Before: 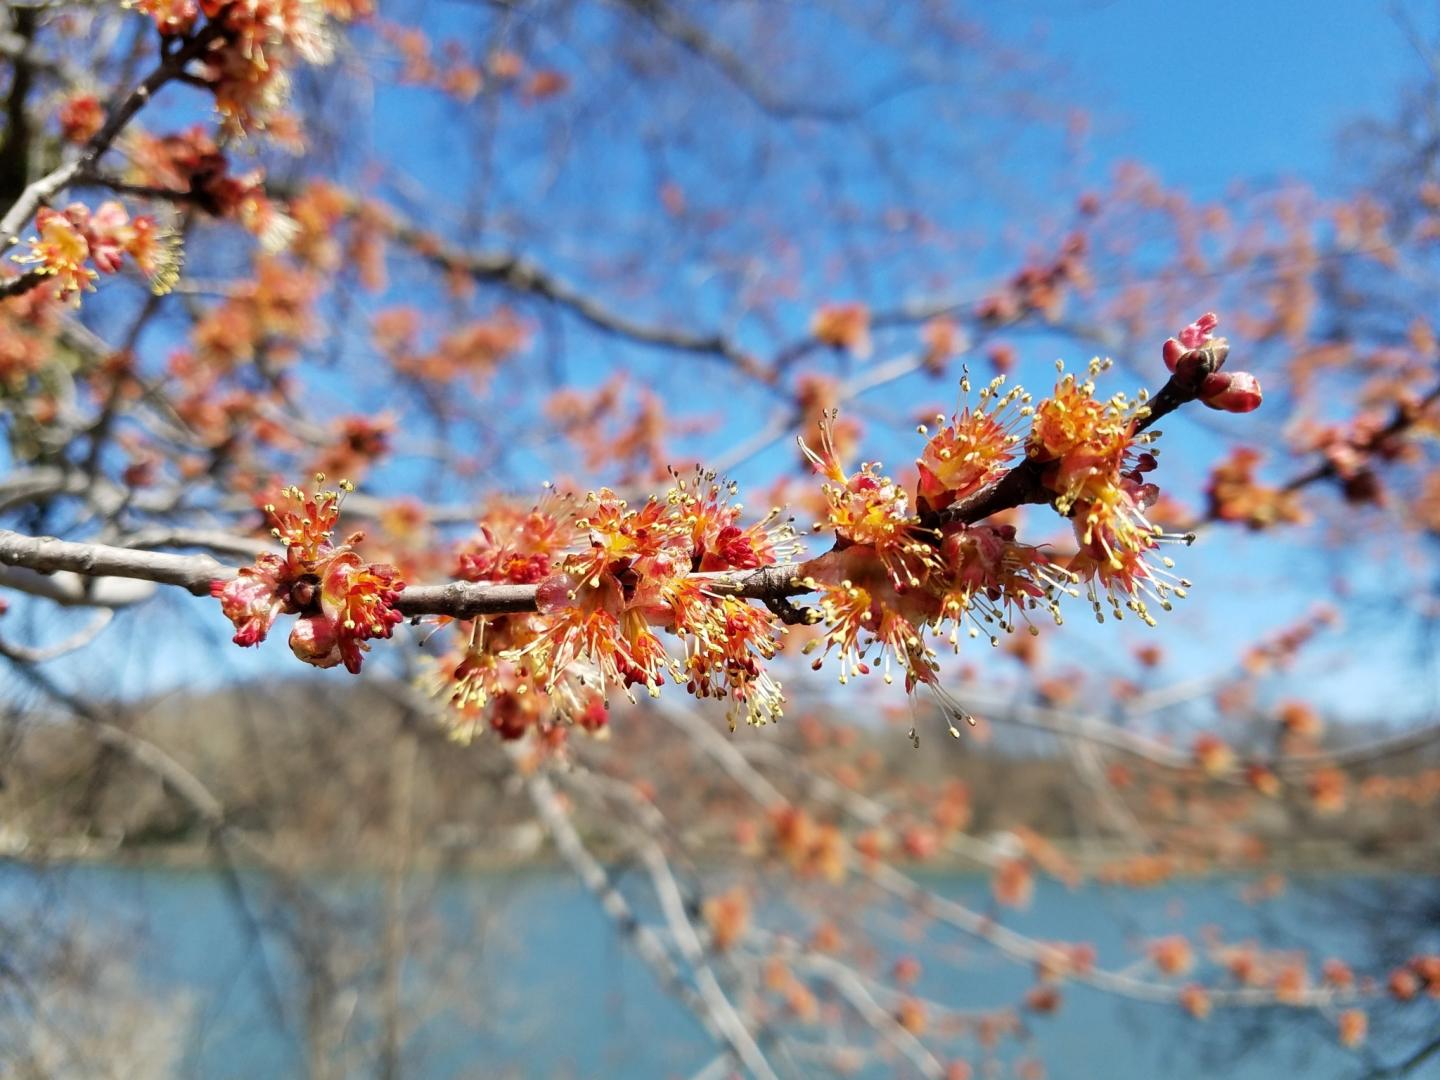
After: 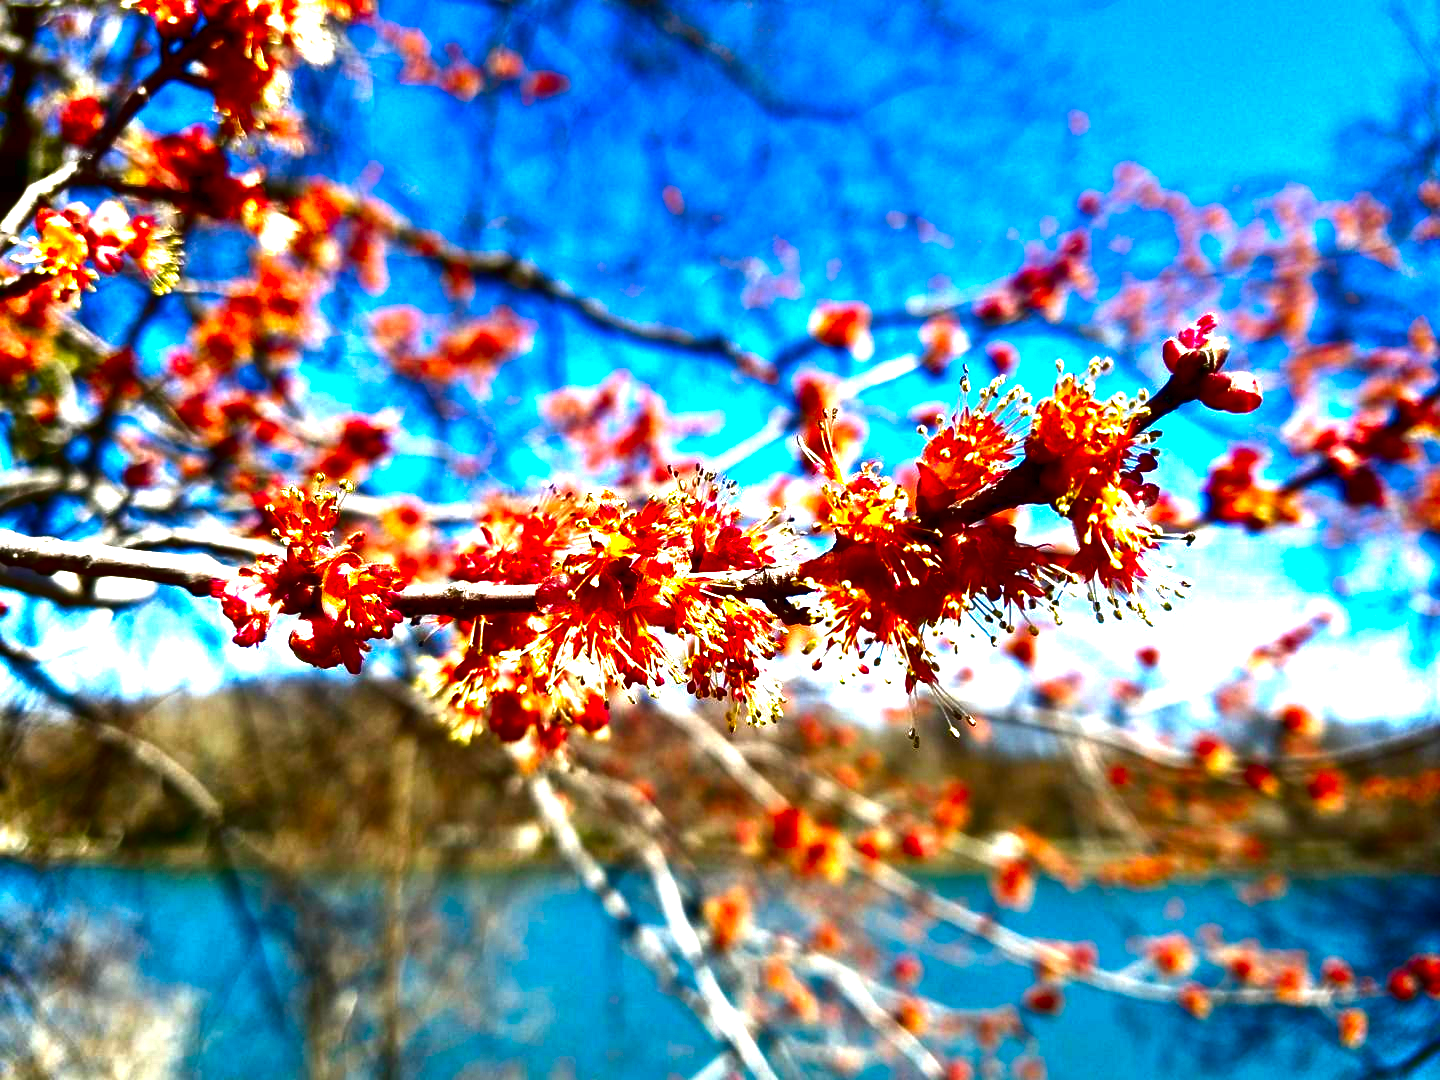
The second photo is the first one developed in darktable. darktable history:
exposure: black level correction 0, exposure 1.2 EV, compensate highlight preservation false
contrast brightness saturation: brightness -0.999, saturation 0.986
